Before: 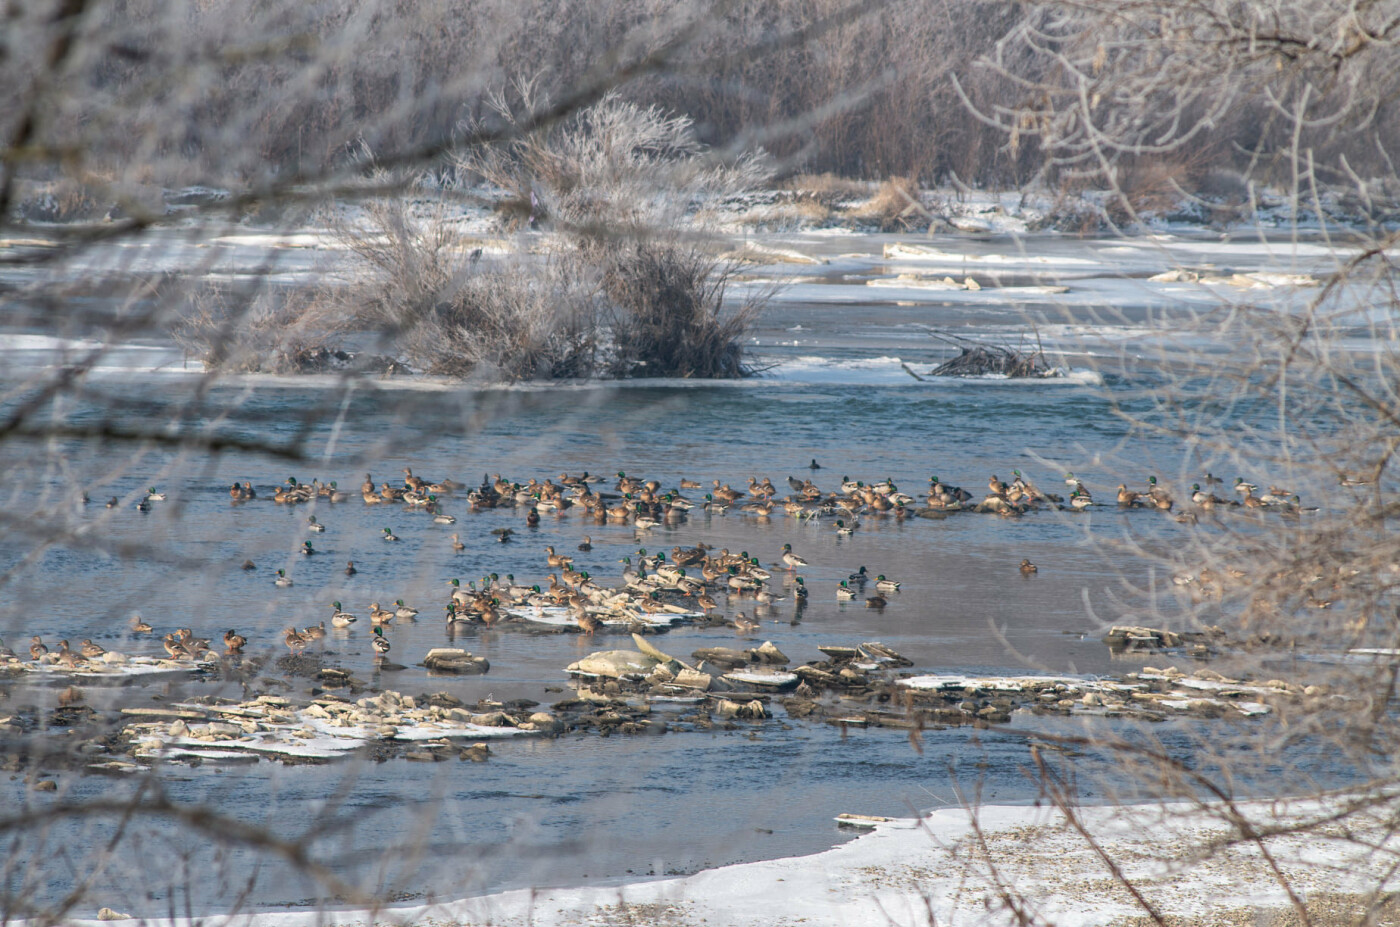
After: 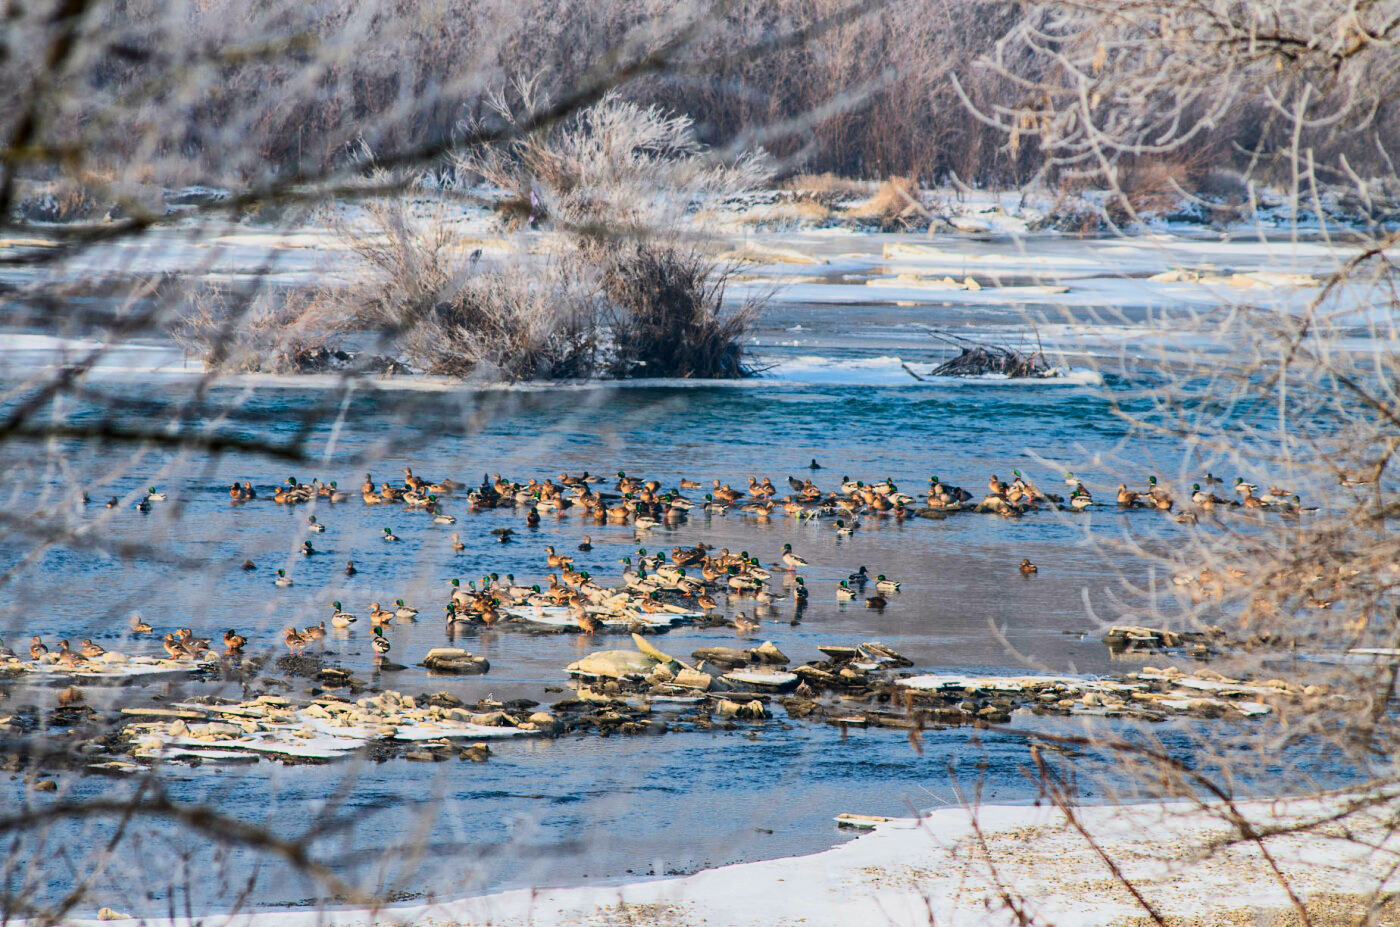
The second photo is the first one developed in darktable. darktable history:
contrast brightness saturation: contrast 0.26, brightness 0.02, saturation 0.87
filmic rgb: black relative exposure -7.65 EV, white relative exposure 4.56 EV, hardness 3.61, contrast 1.106
